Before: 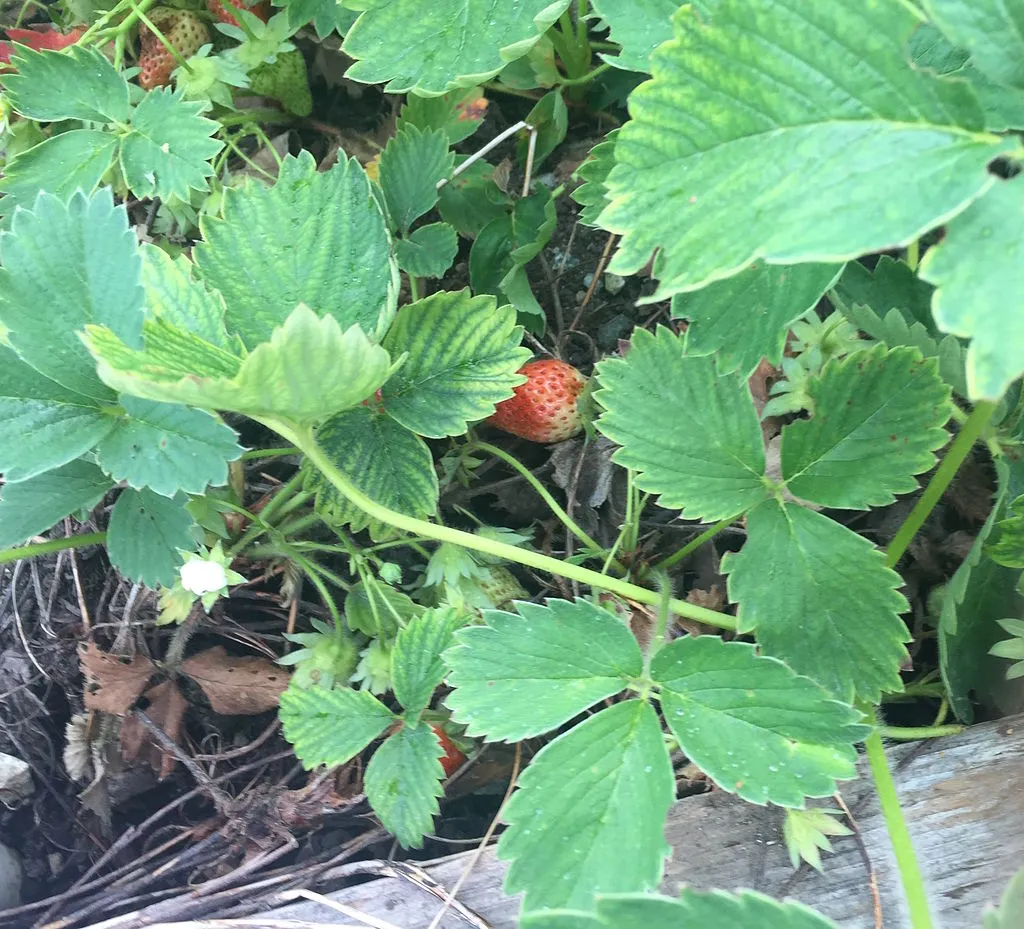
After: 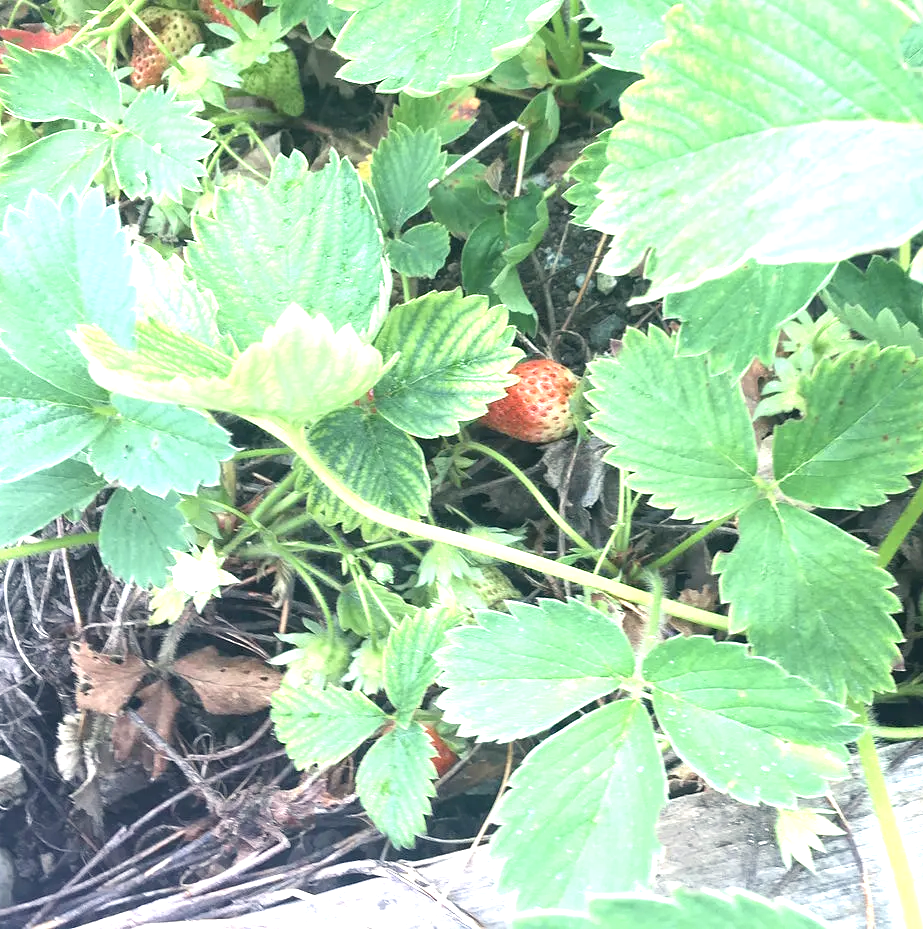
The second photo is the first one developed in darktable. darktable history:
contrast brightness saturation: saturation -0.15
color correction: highlights a* 0.484, highlights b* 2.68, shadows a* -1.32, shadows b* -4.72
crop and rotate: left 0.854%, right 8.943%
exposure: black level correction 0, exposure 1.096 EV, compensate highlight preservation false
